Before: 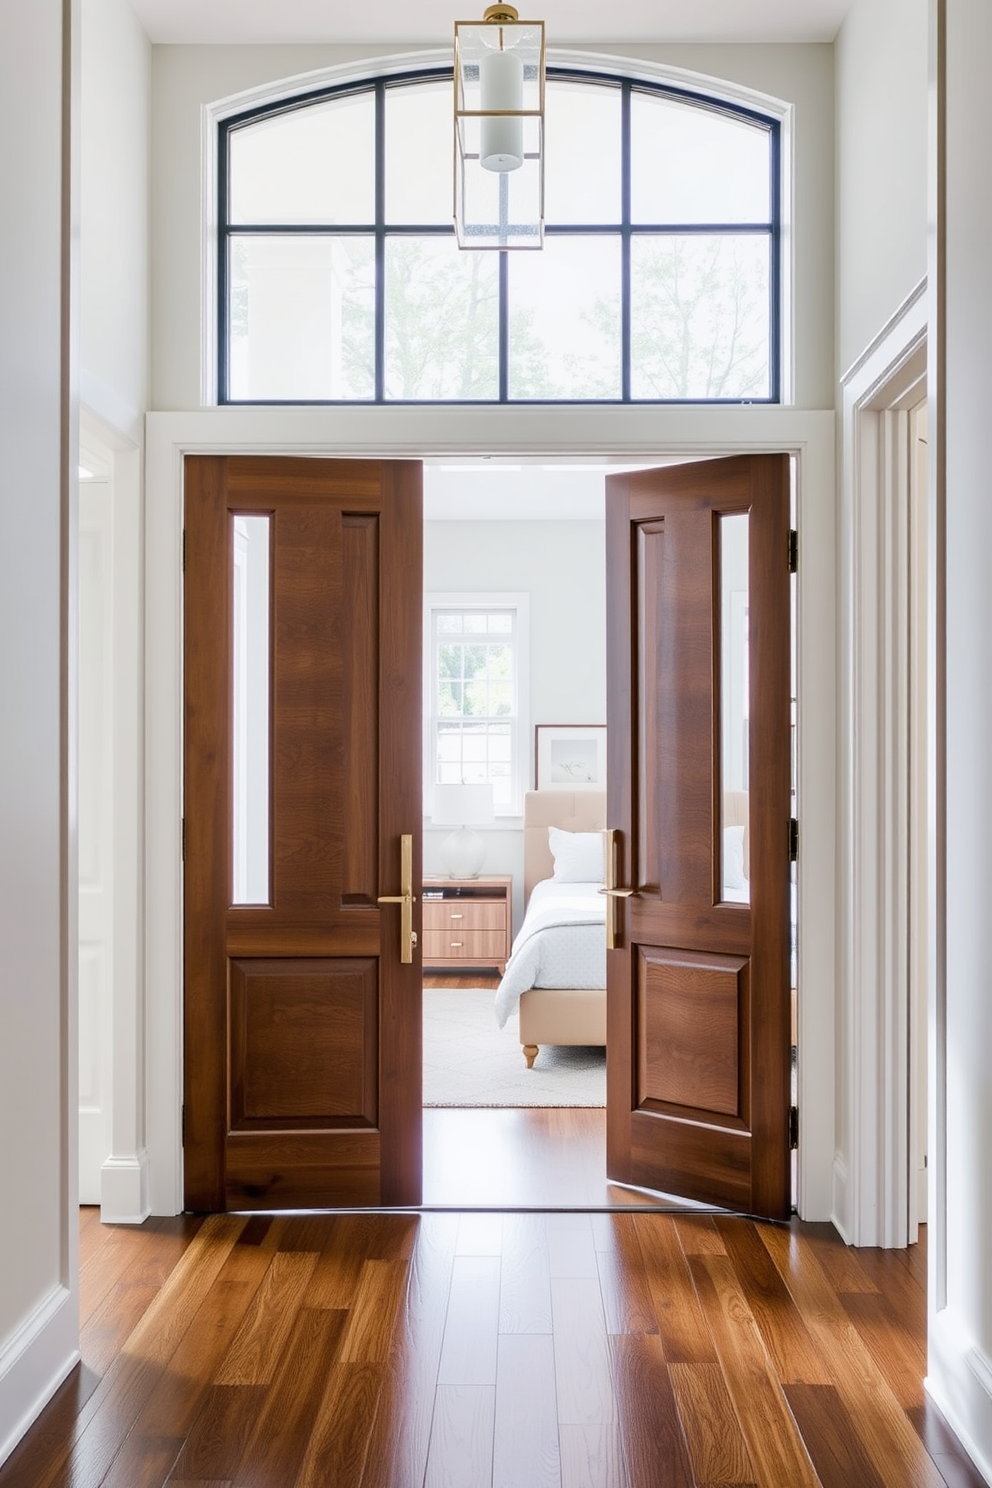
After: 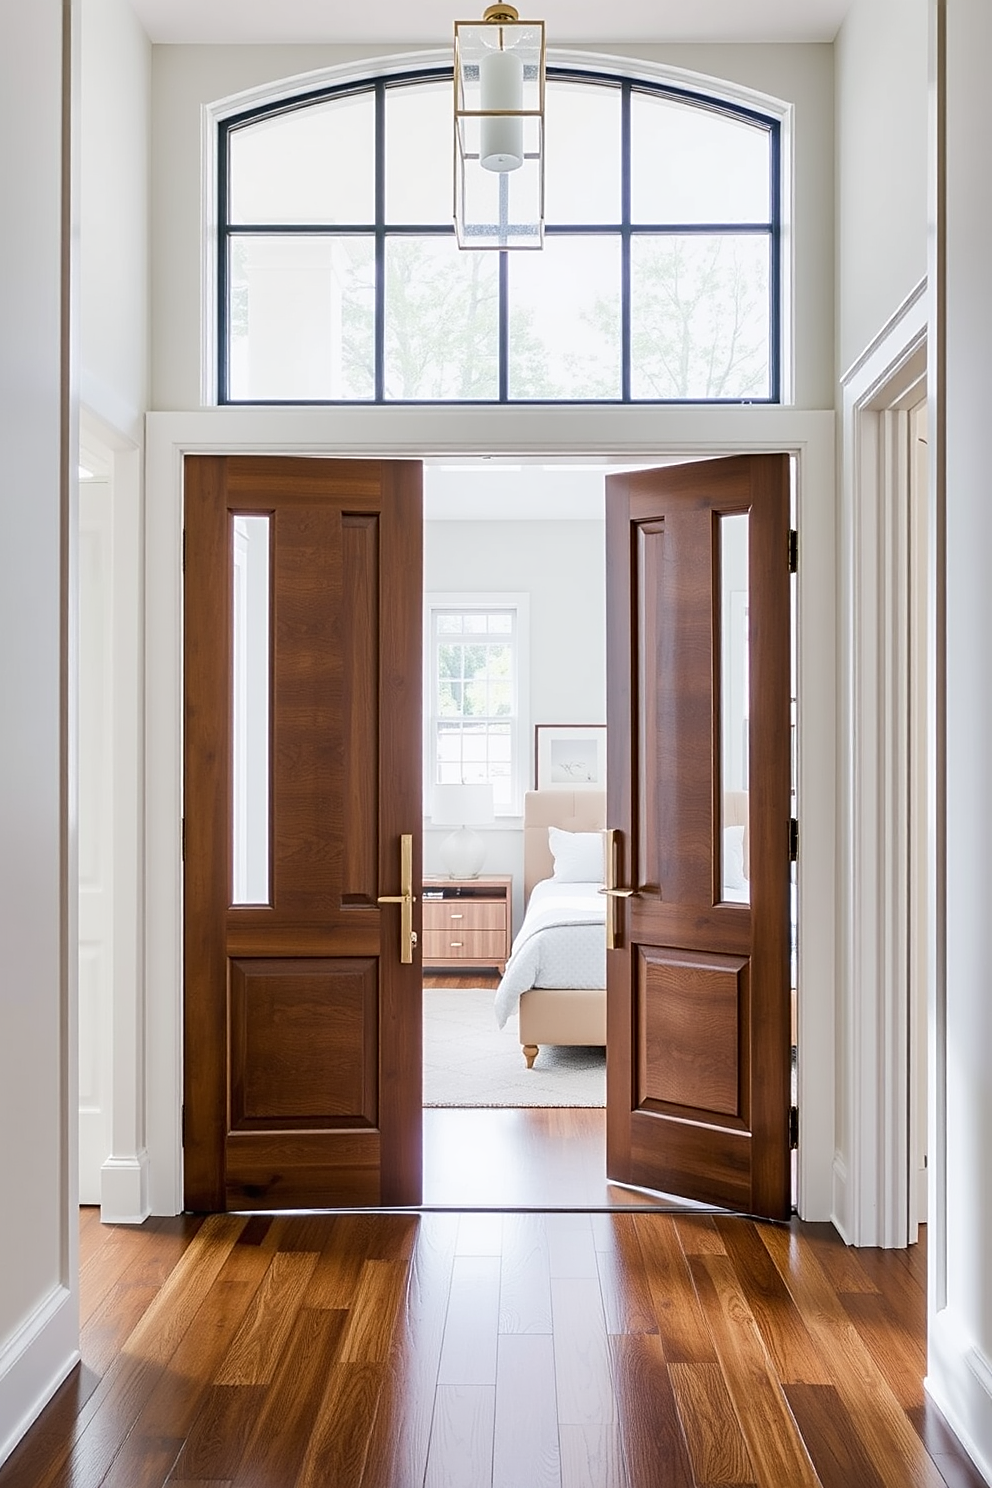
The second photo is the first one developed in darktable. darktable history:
sharpen: on, module defaults
tone curve: curves: ch0 [(0, 0) (0.003, 0.003) (0.011, 0.011) (0.025, 0.024) (0.044, 0.044) (0.069, 0.068) (0.1, 0.098) (0.136, 0.133) (0.177, 0.174) (0.224, 0.22) (0.277, 0.272) (0.335, 0.329) (0.399, 0.392) (0.468, 0.46) (0.543, 0.546) (0.623, 0.626) (0.709, 0.711) (0.801, 0.802) (0.898, 0.898) (1, 1)], color space Lab, independent channels, preserve colors none
